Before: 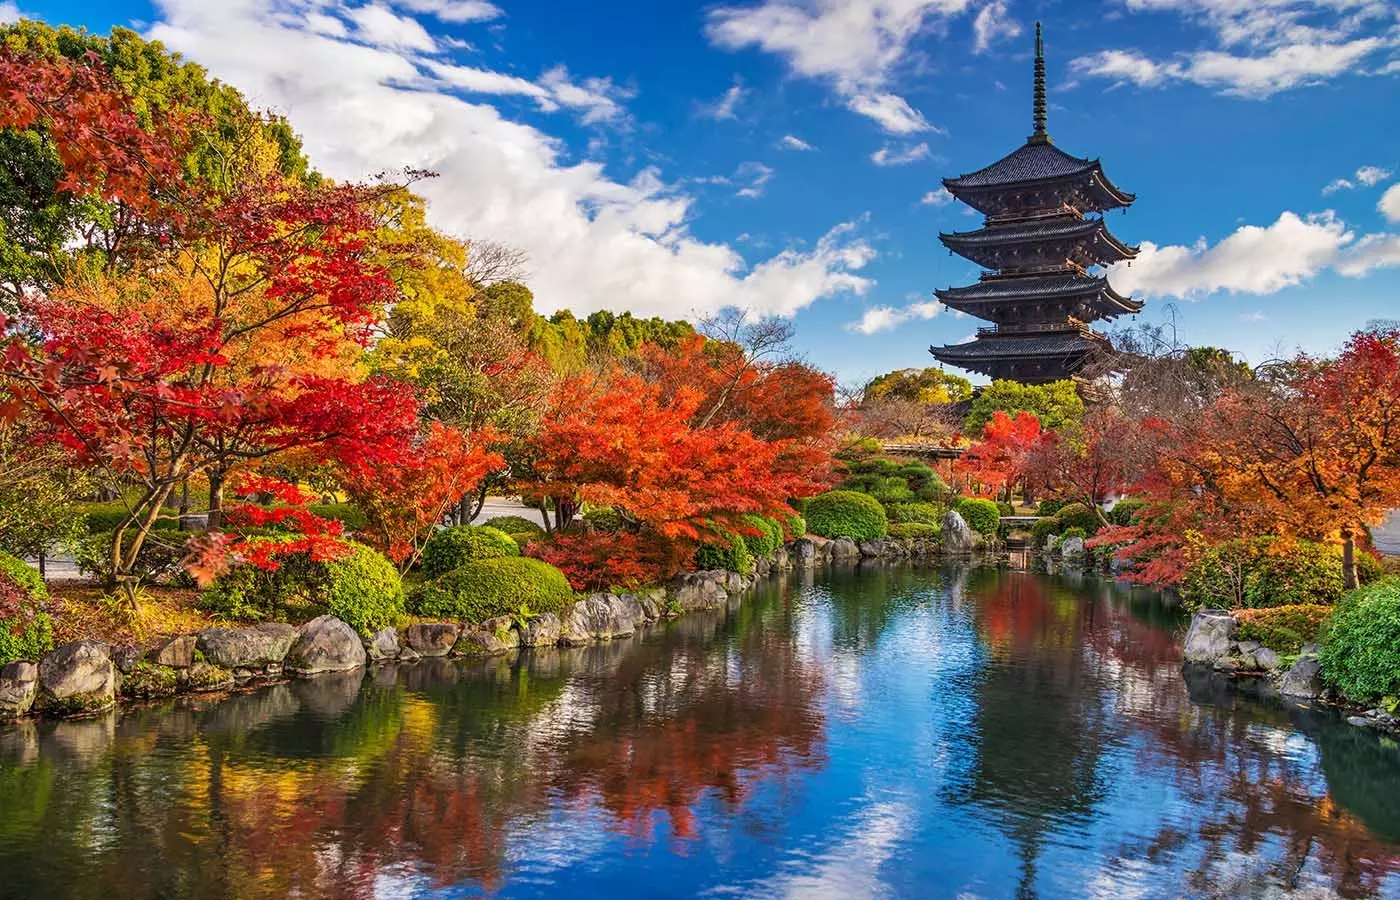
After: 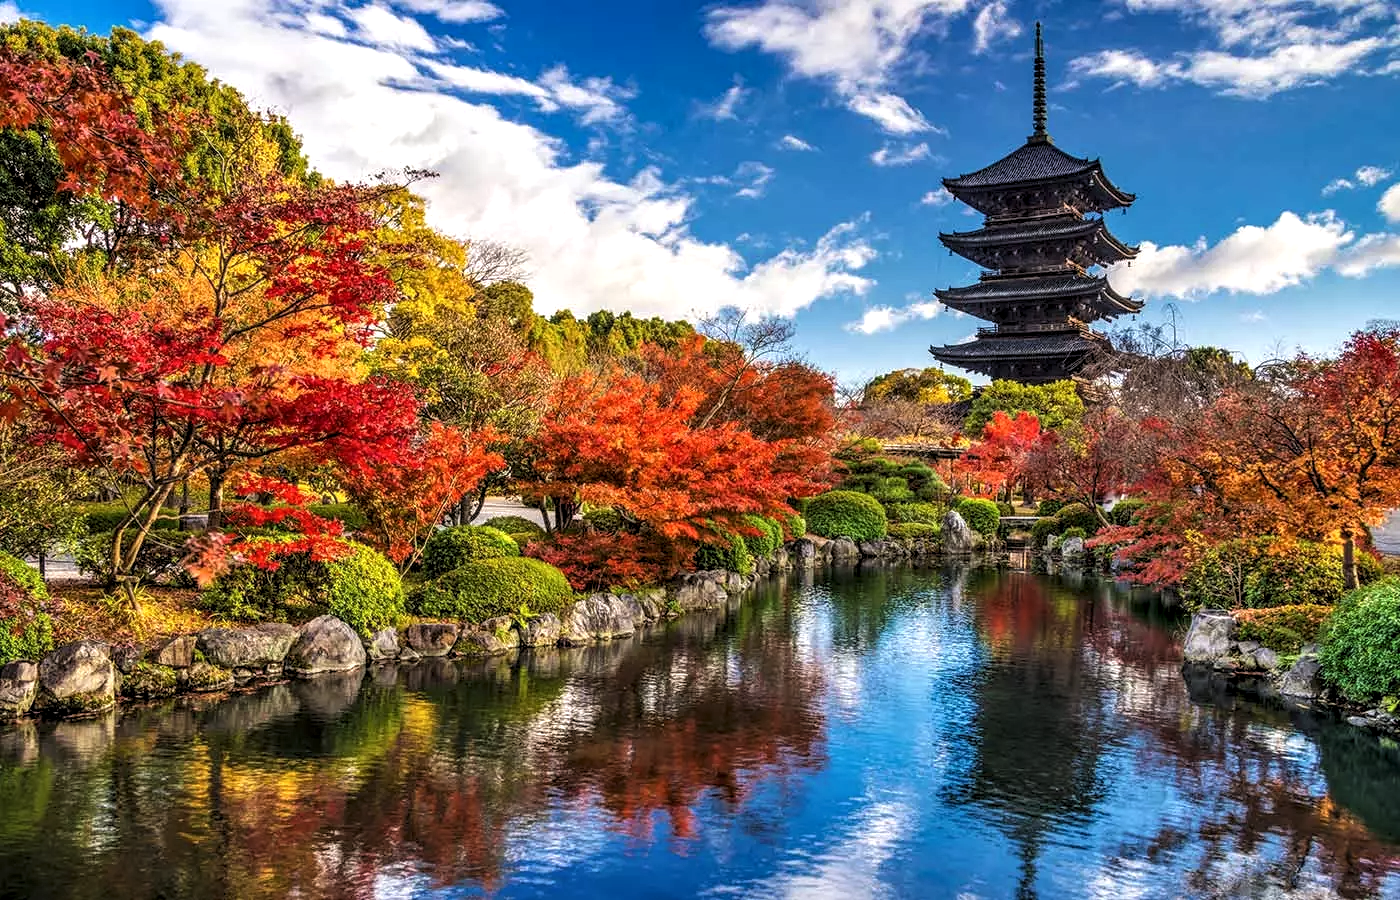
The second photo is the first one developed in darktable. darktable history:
local contrast: detail 130%
levels: white 90.65%, levels [0.062, 0.494, 0.925]
